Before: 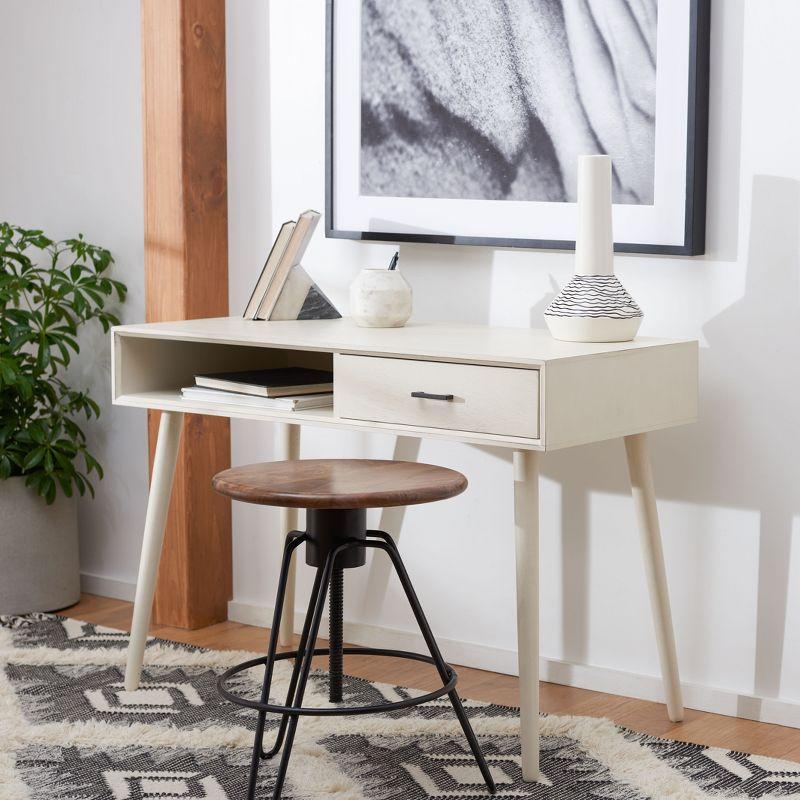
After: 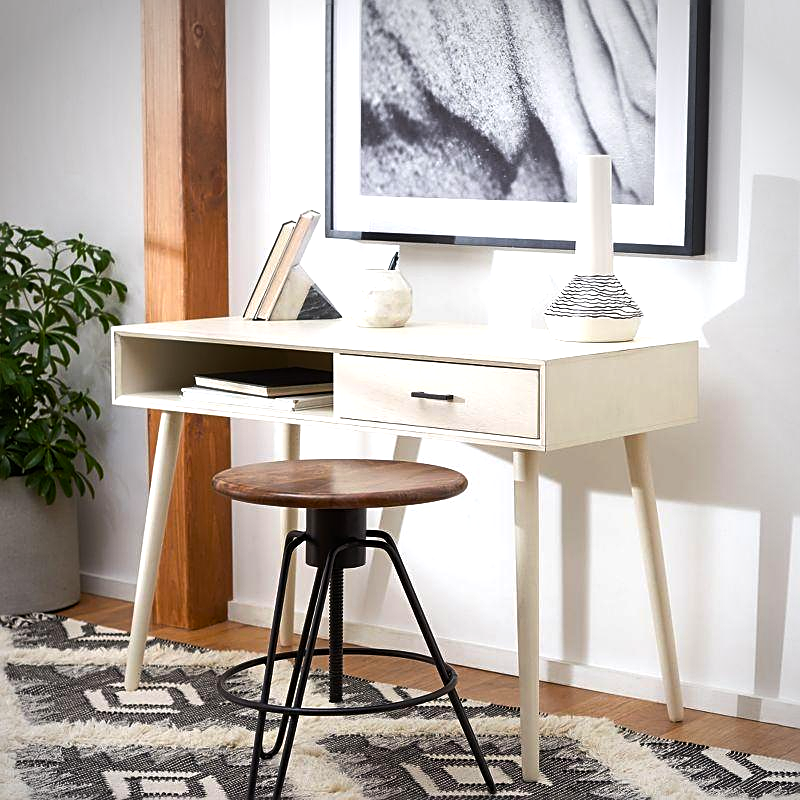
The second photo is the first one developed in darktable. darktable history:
vignetting: fall-off radius 63.73%, center (-0.028, 0.237)
color balance rgb: perceptual saturation grading › global saturation 30.087%, perceptual brilliance grading › global brilliance 14.403%, perceptual brilliance grading › shadows -35.789%
sharpen: on, module defaults
